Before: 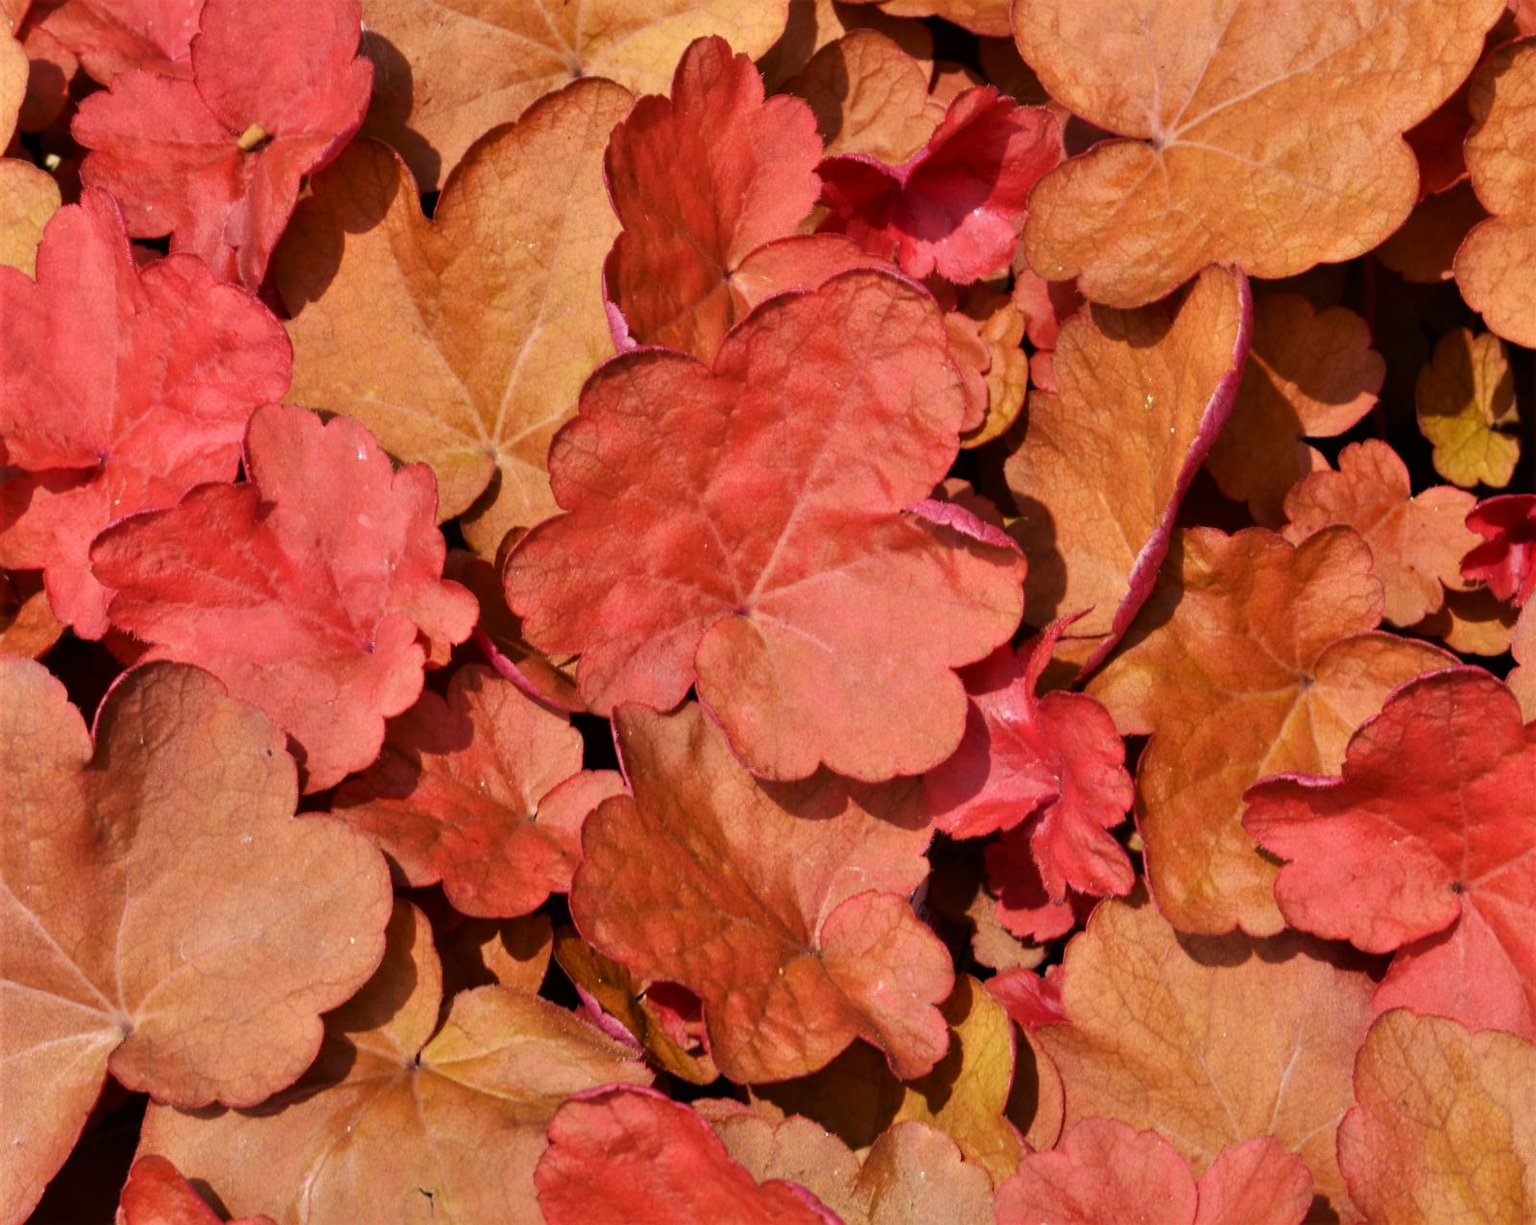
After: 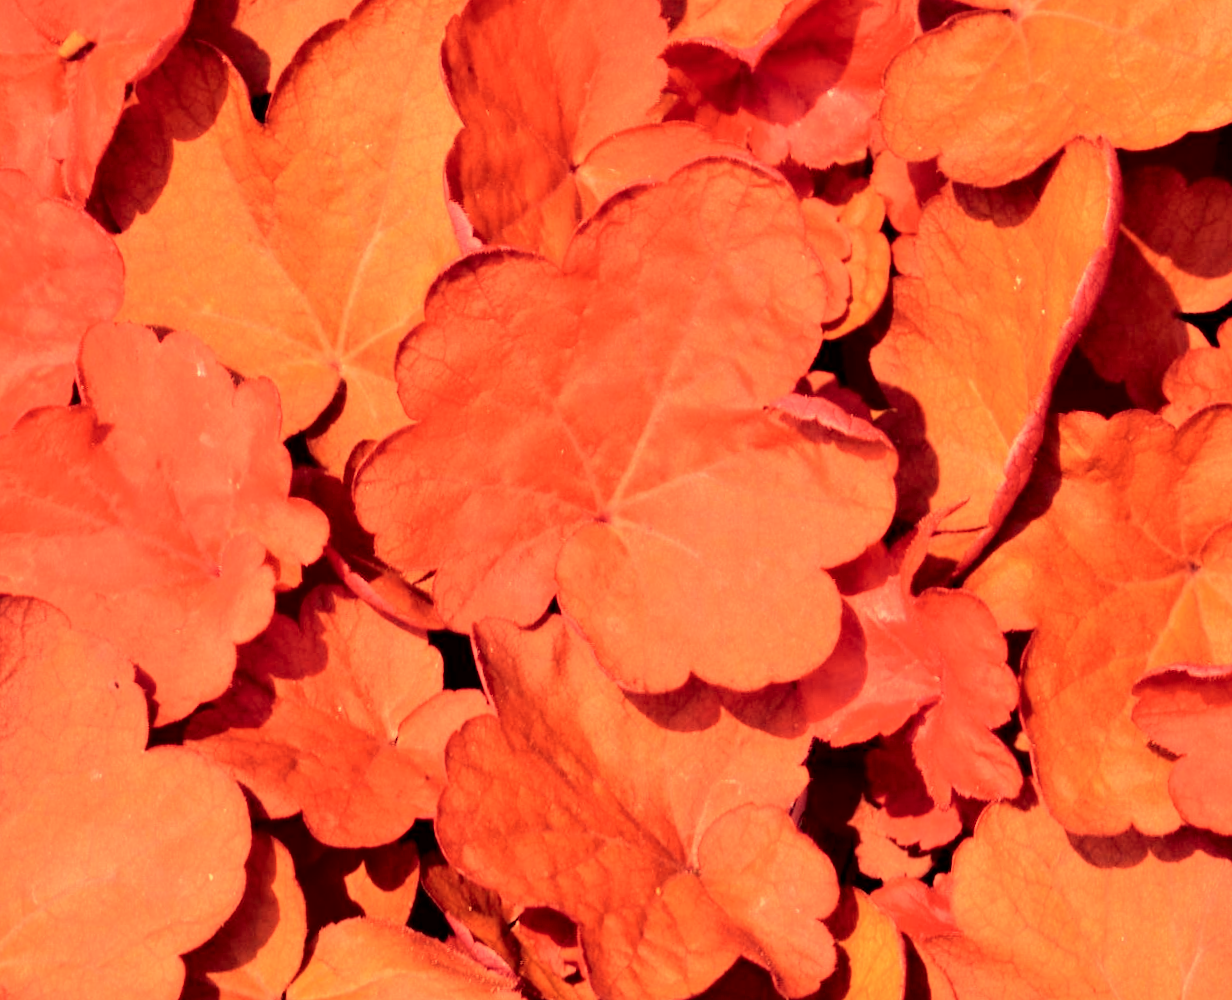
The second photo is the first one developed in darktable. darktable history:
rotate and perspective: rotation -2.29°, automatic cropping off
white balance: red 1.467, blue 0.684
crop and rotate: left 11.831%, top 11.346%, right 13.429%, bottom 13.899%
tone curve: curves: ch0 [(0.003, 0) (0.066, 0.017) (0.163, 0.09) (0.264, 0.238) (0.395, 0.421) (0.517, 0.56) (0.688, 0.743) (0.791, 0.814) (1, 1)]; ch1 [(0, 0) (0.164, 0.115) (0.337, 0.332) (0.39, 0.398) (0.464, 0.461) (0.501, 0.5) (0.507, 0.503) (0.534, 0.537) (0.577, 0.59) (0.652, 0.681) (0.733, 0.749) (0.811, 0.796) (1, 1)]; ch2 [(0, 0) (0.337, 0.382) (0.464, 0.476) (0.501, 0.502) (0.527, 0.54) (0.551, 0.565) (0.6, 0.59) (0.687, 0.675) (1, 1)], color space Lab, independent channels, preserve colors none
